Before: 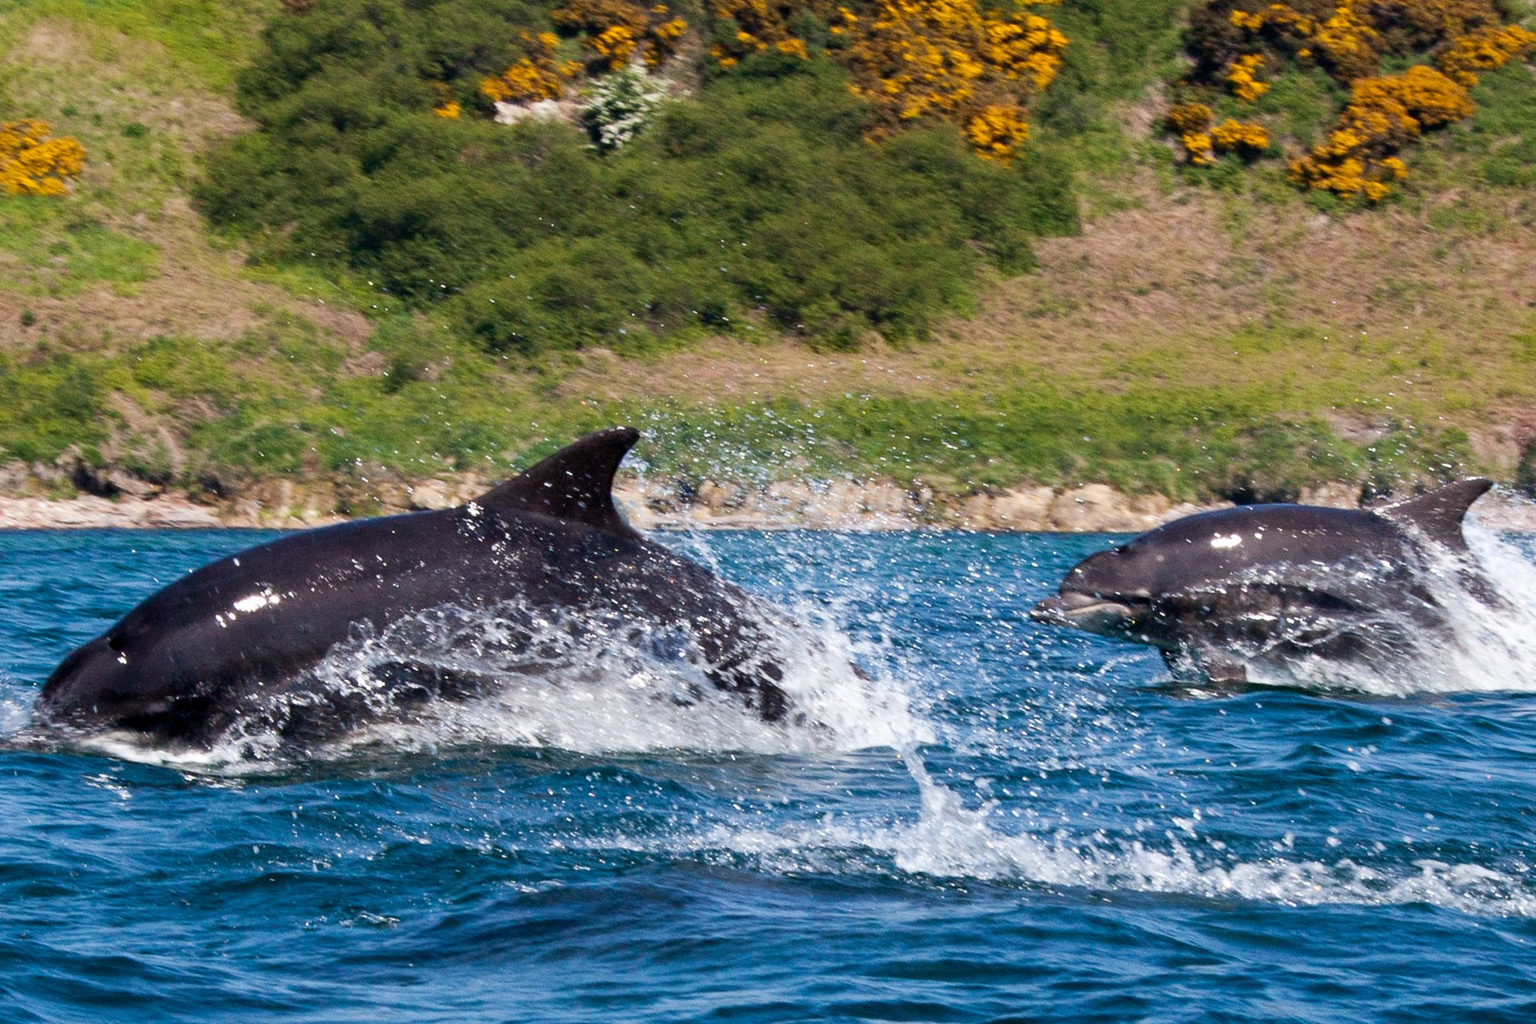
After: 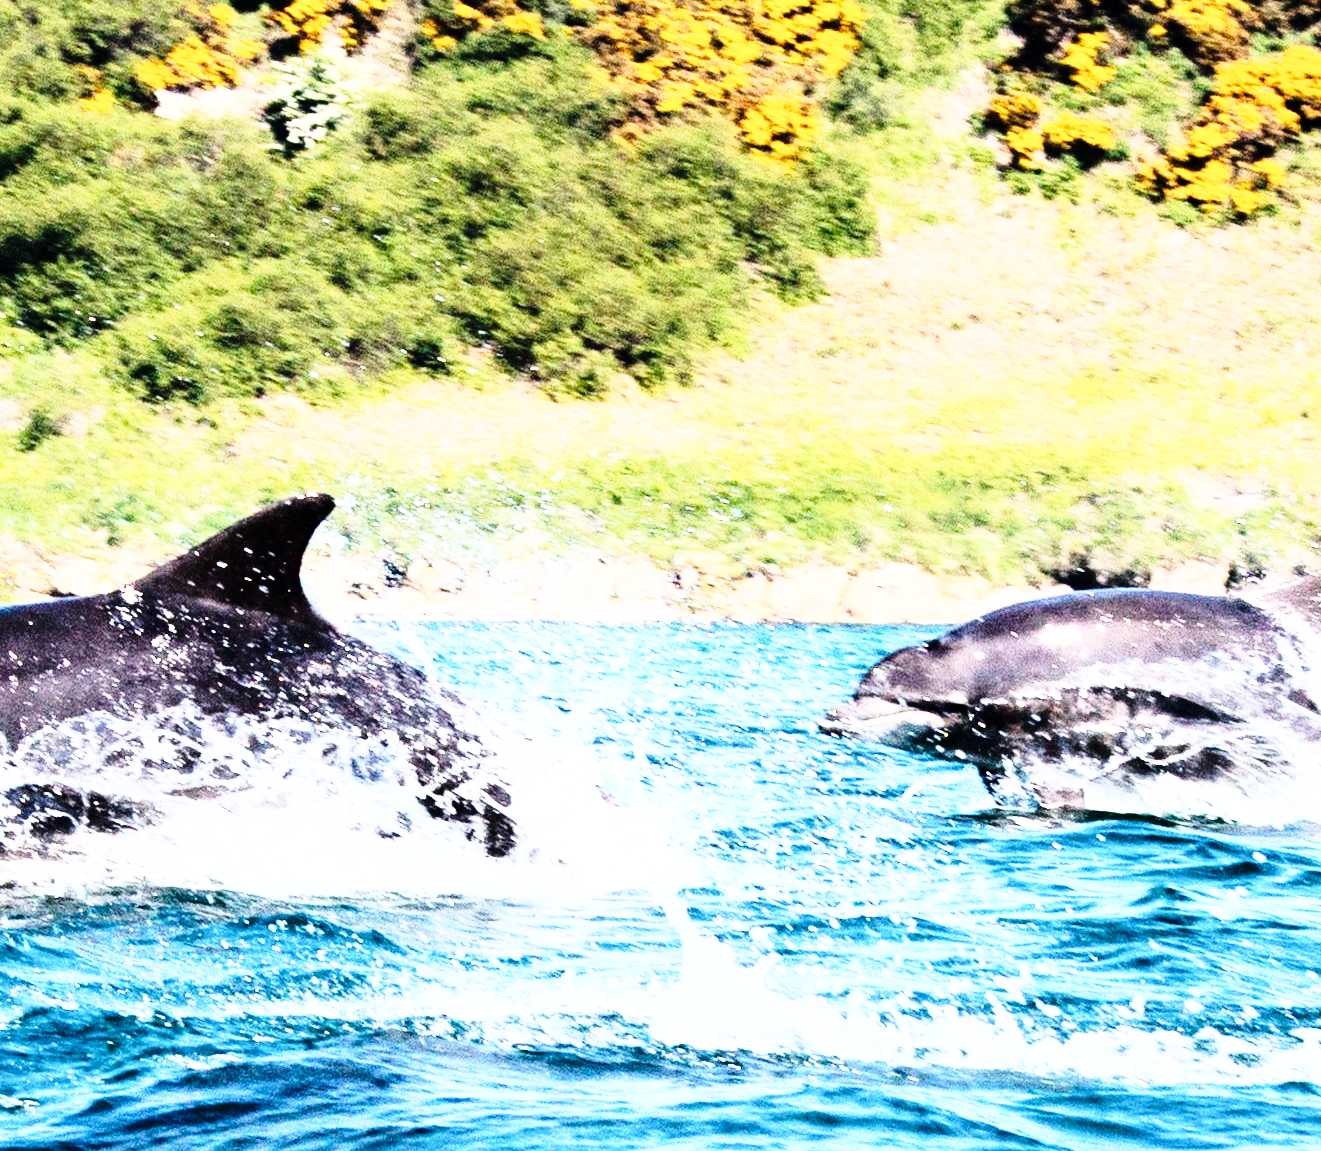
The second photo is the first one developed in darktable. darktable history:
crop and rotate: left 24.034%, top 2.838%, right 6.406%, bottom 6.299%
base curve: curves: ch0 [(0, 0) (0.028, 0.03) (0.121, 0.232) (0.46, 0.748) (0.859, 0.968) (1, 1)], preserve colors none
rgb curve: curves: ch0 [(0, 0) (0.21, 0.15) (0.24, 0.21) (0.5, 0.75) (0.75, 0.96) (0.89, 0.99) (1, 1)]; ch1 [(0, 0.02) (0.21, 0.13) (0.25, 0.2) (0.5, 0.67) (0.75, 0.9) (0.89, 0.97) (1, 1)]; ch2 [(0, 0.02) (0.21, 0.13) (0.25, 0.2) (0.5, 0.67) (0.75, 0.9) (0.89, 0.97) (1, 1)], compensate middle gray true
exposure: exposure 0.64 EV, compensate highlight preservation false
